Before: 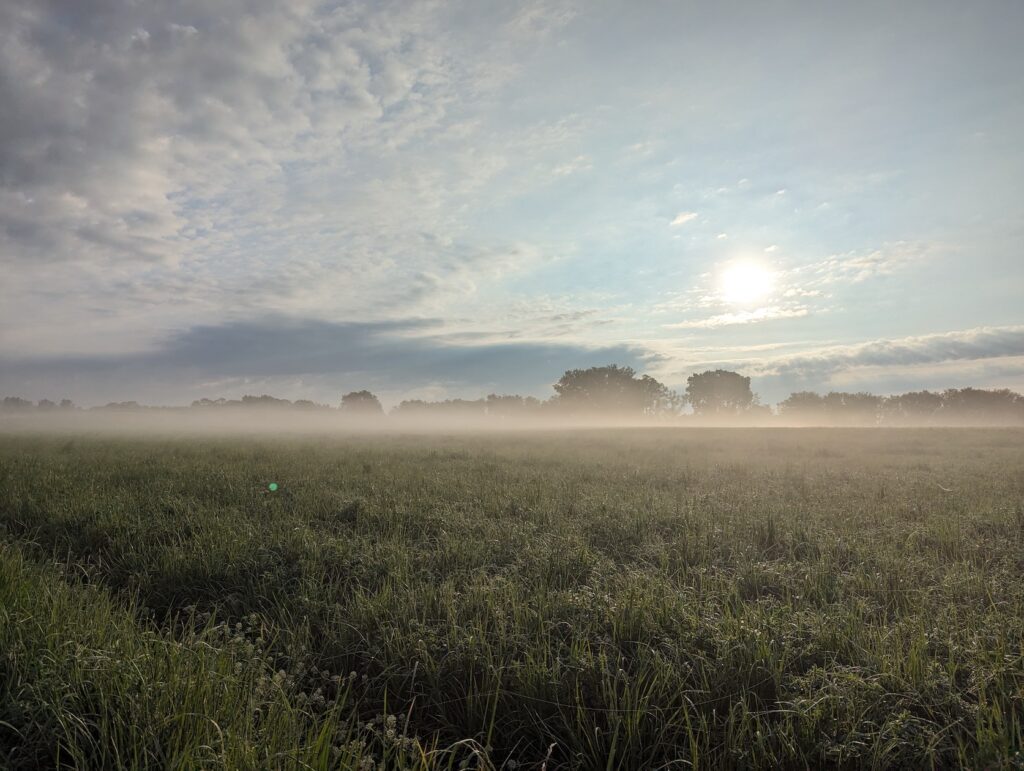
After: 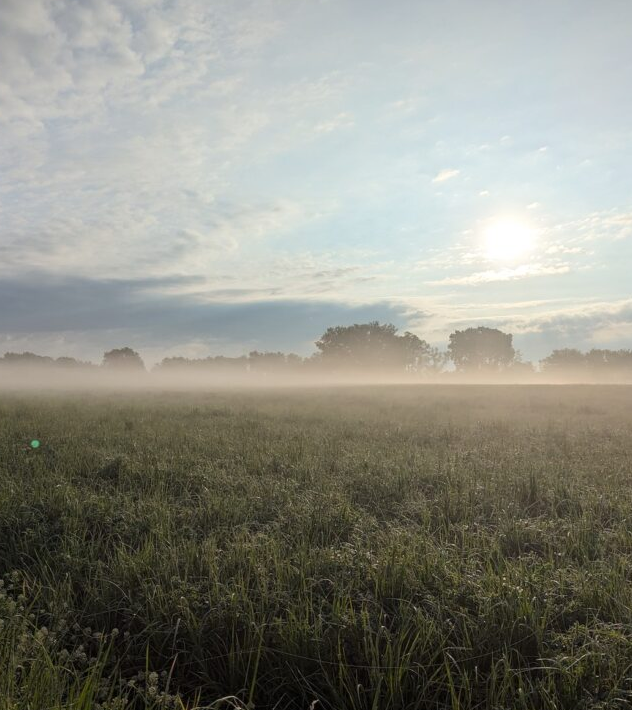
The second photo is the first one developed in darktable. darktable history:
exposure: compensate highlight preservation false
crop and rotate: left 23.284%, top 5.63%, right 14.942%, bottom 2.262%
shadows and highlights: shadows -23.11, highlights 46.63, soften with gaussian
